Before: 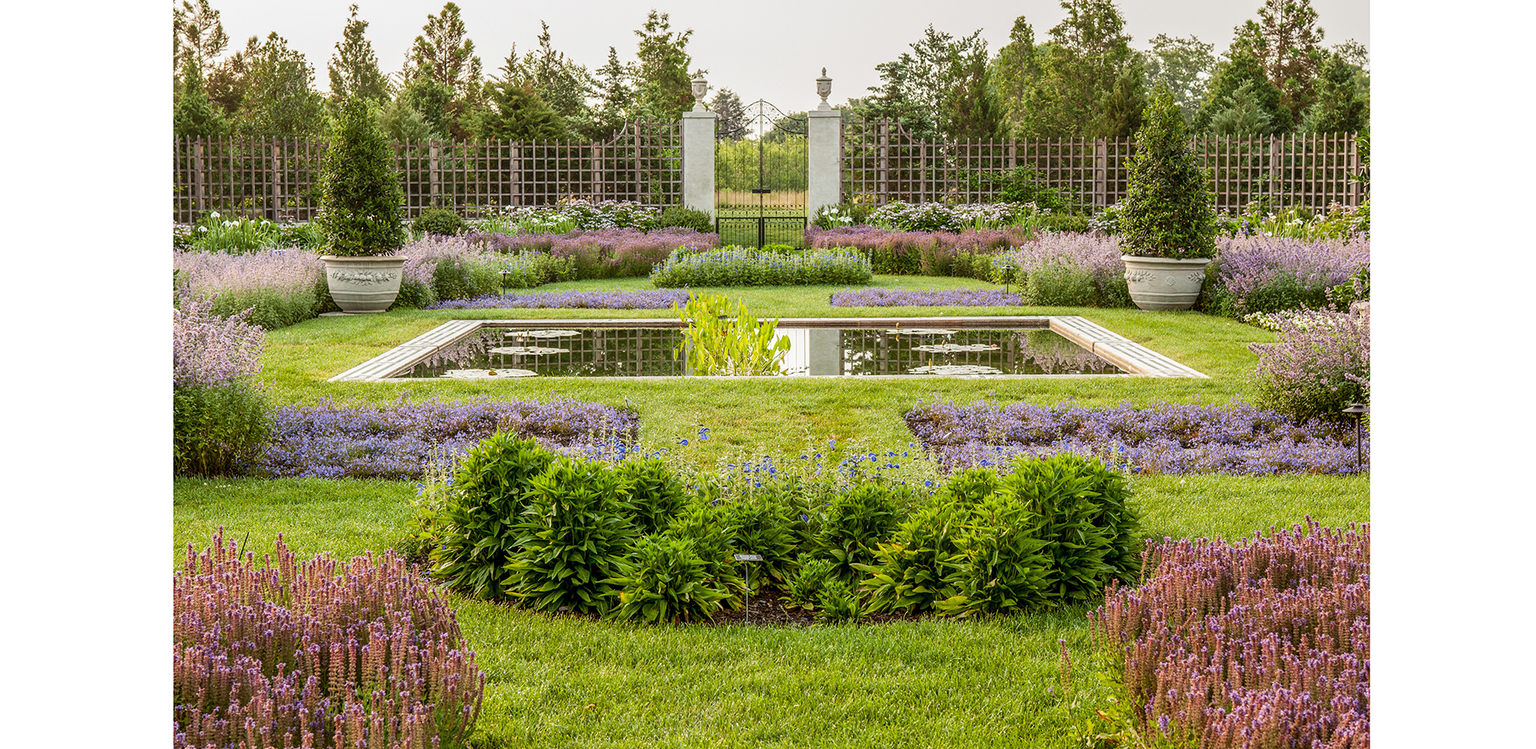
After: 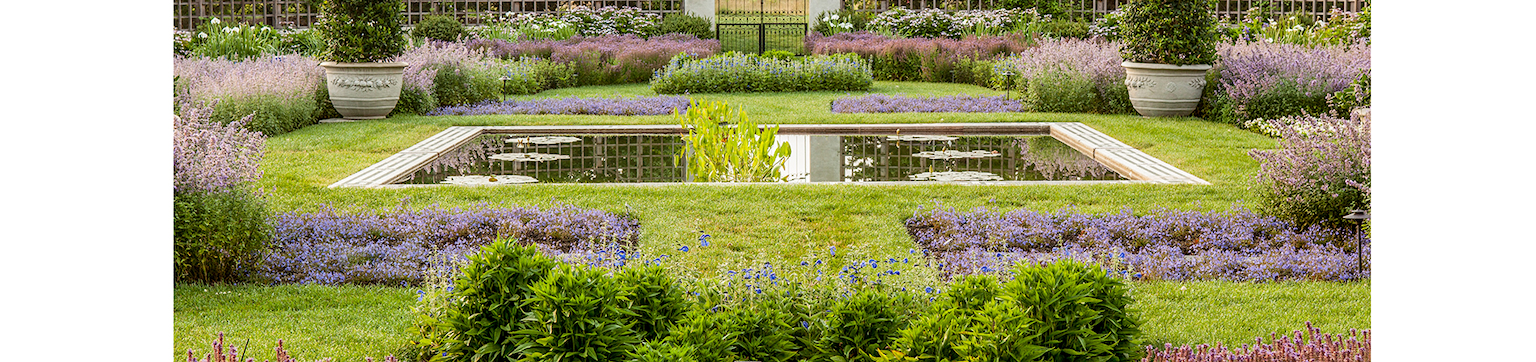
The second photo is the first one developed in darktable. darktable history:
exposure: black level correction 0.001, compensate highlight preservation false
crop and rotate: top 26.056%, bottom 25.543%
